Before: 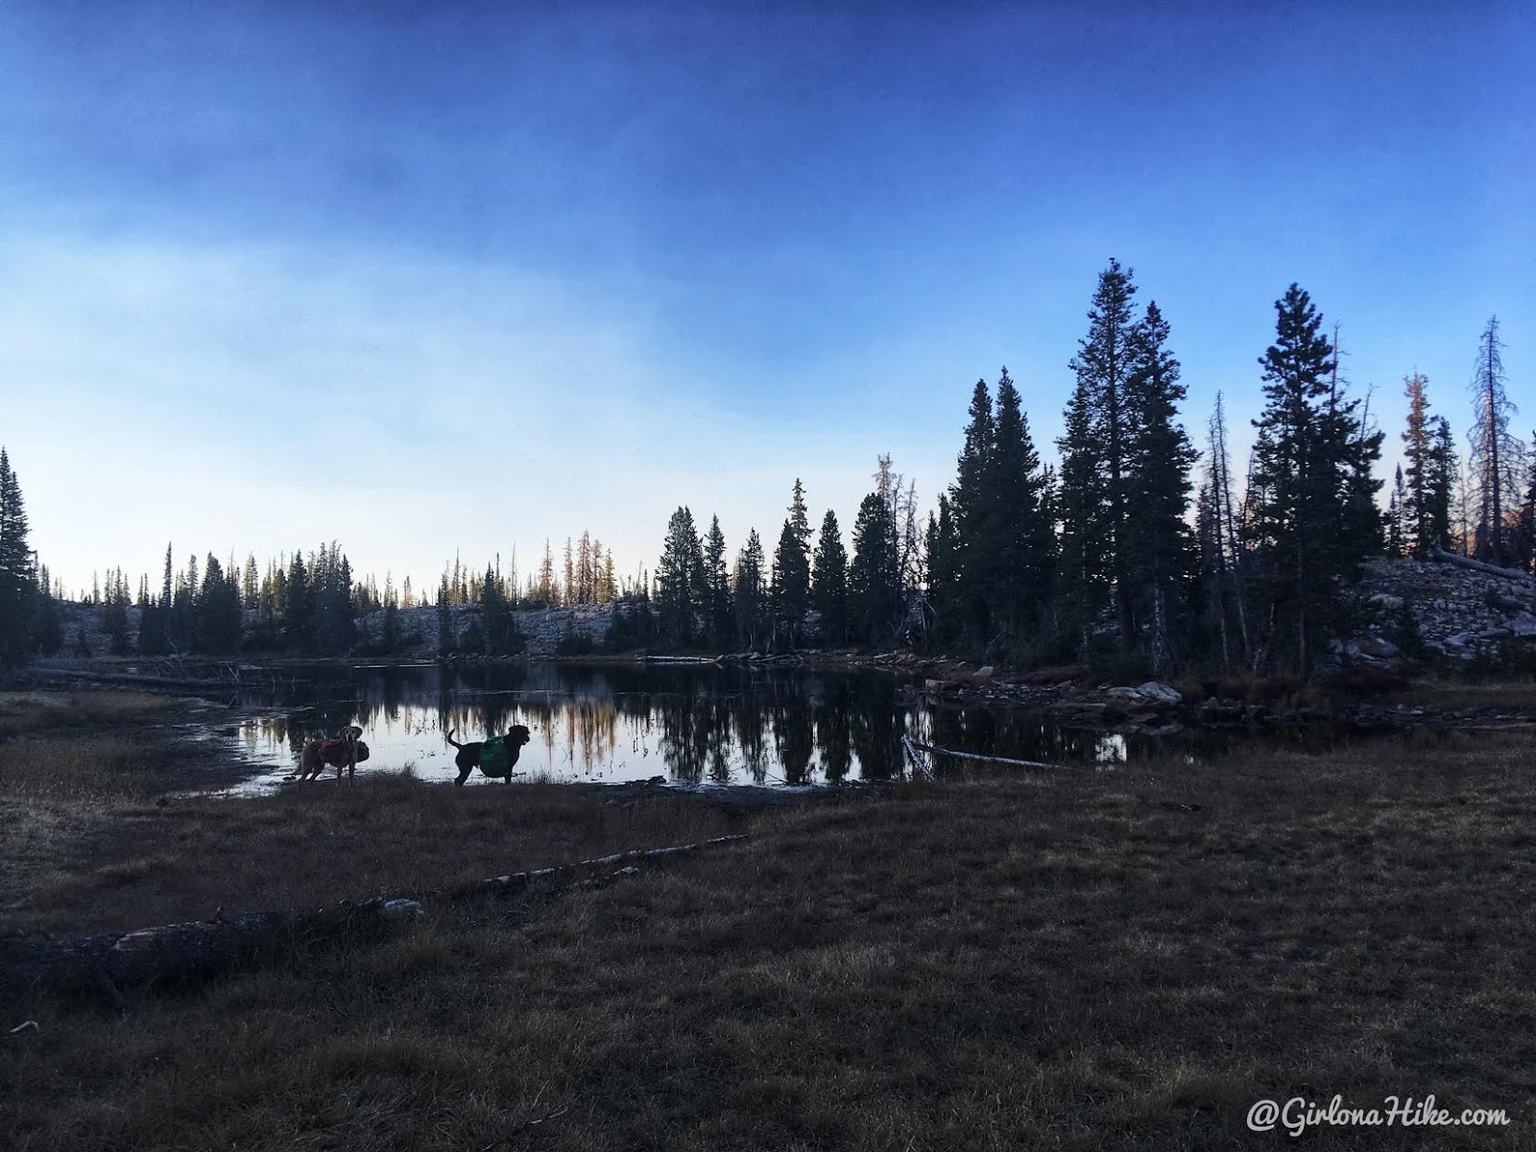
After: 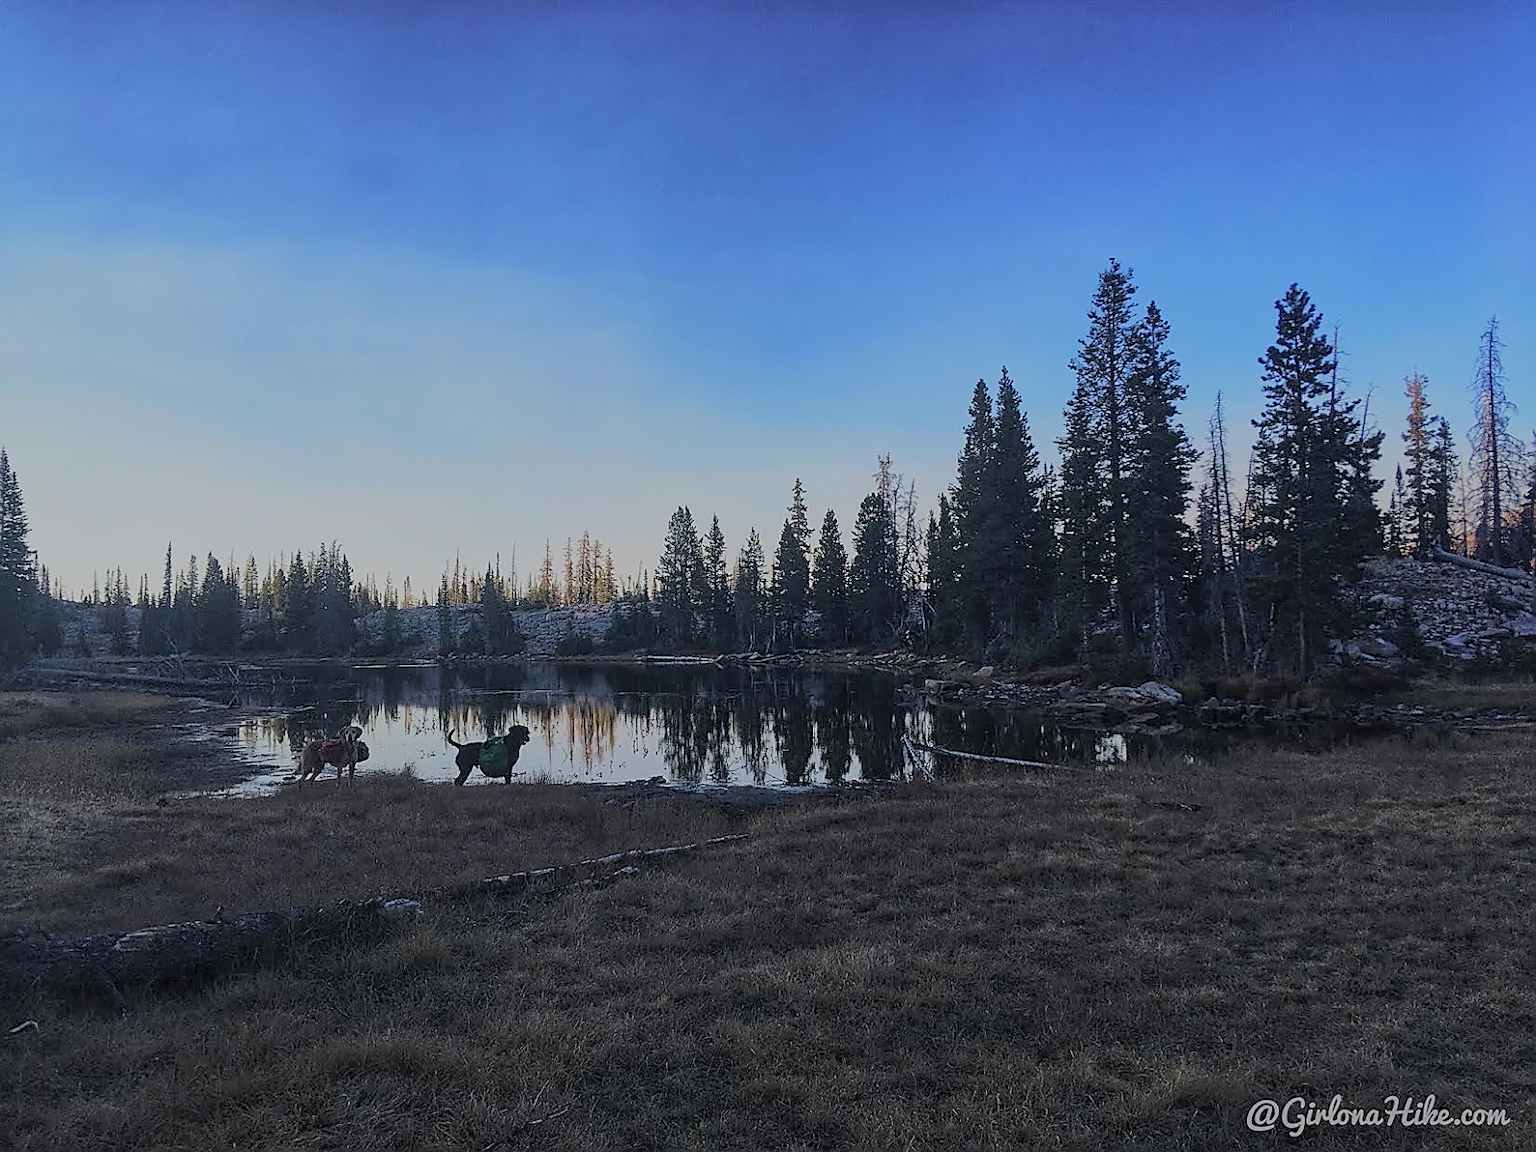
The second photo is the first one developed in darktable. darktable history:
sharpen: radius 1.4, amount 1.25, threshold 0.7
global tonemap: drago (0.7, 100)
